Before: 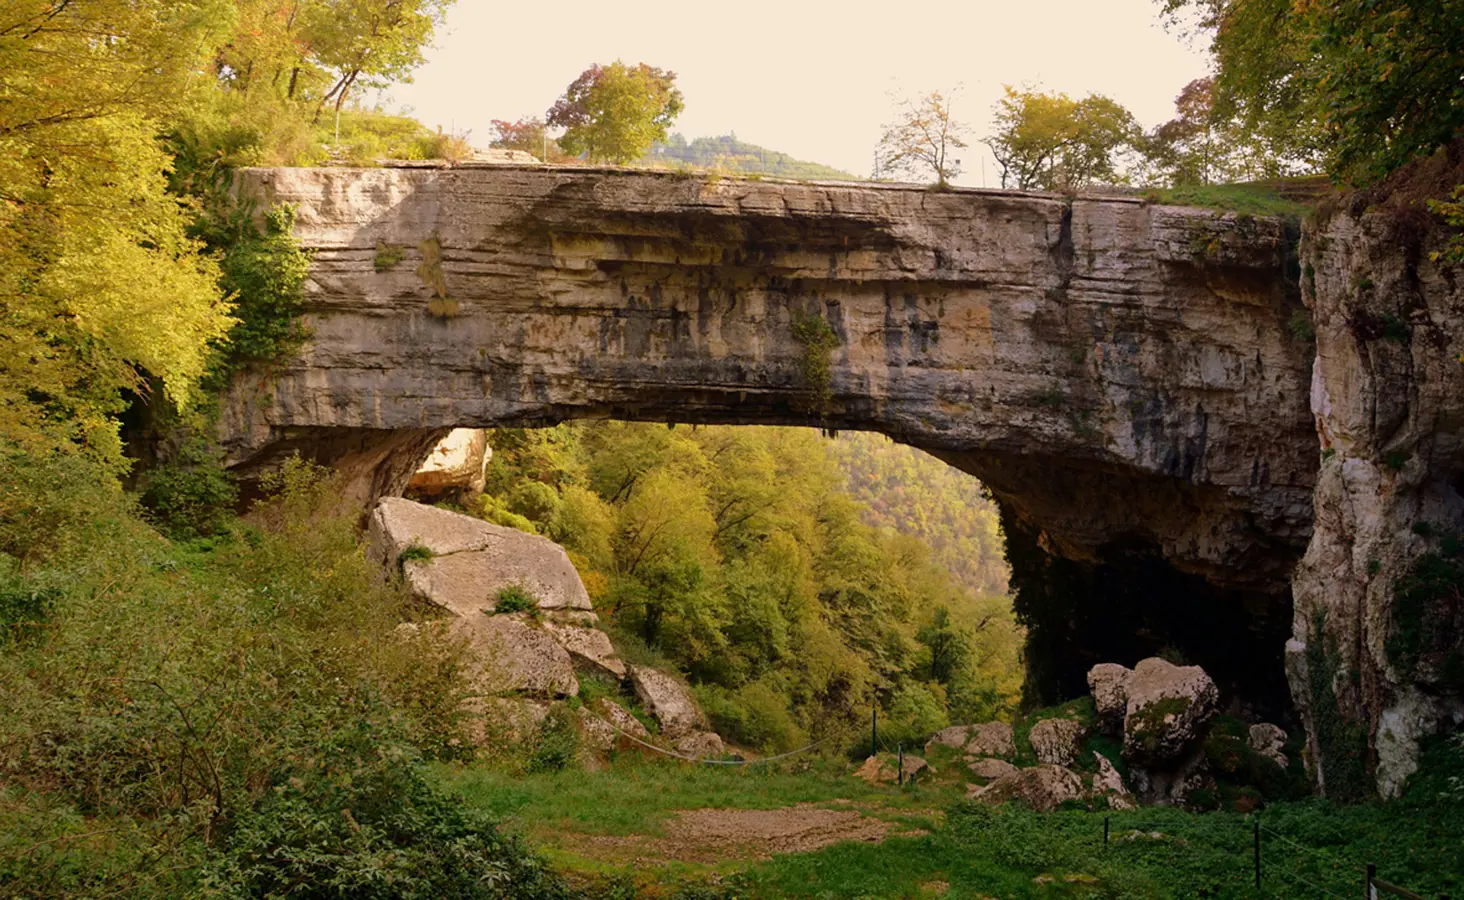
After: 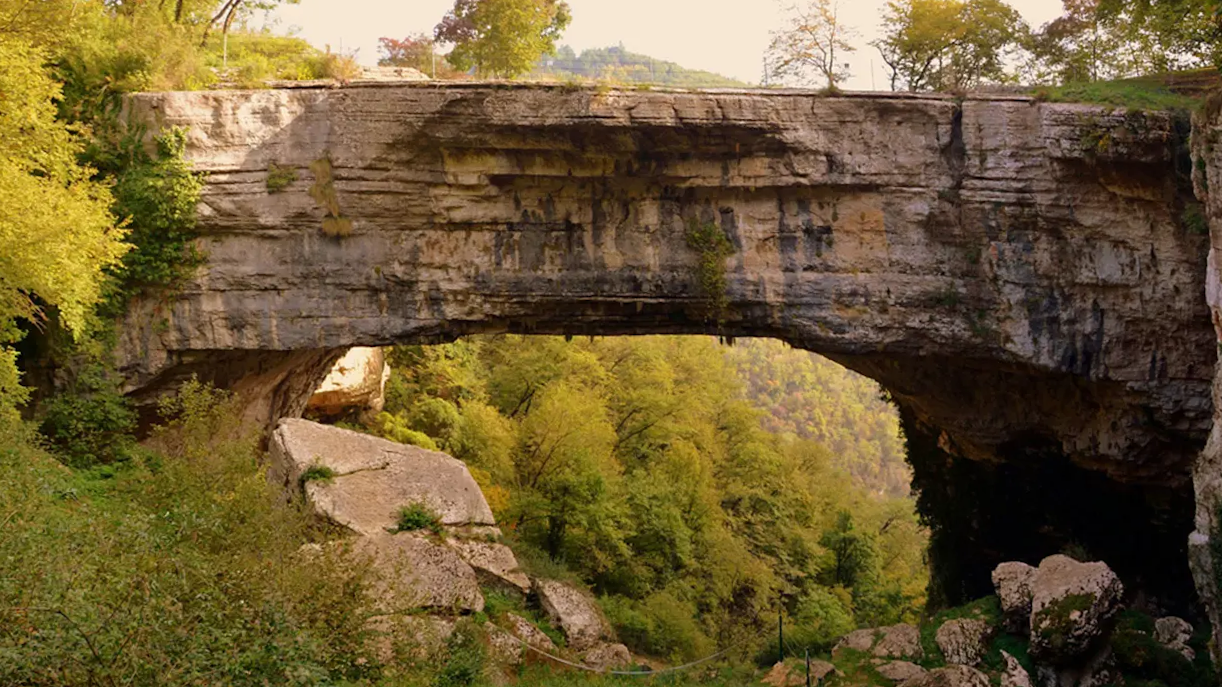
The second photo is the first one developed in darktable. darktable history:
crop: left 7.856%, top 11.836%, right 10.12%, bottom 15.387%
rotate and perspective: rotation -1.77°, lens shift (horizontal) 0.004, automatic cropping off
